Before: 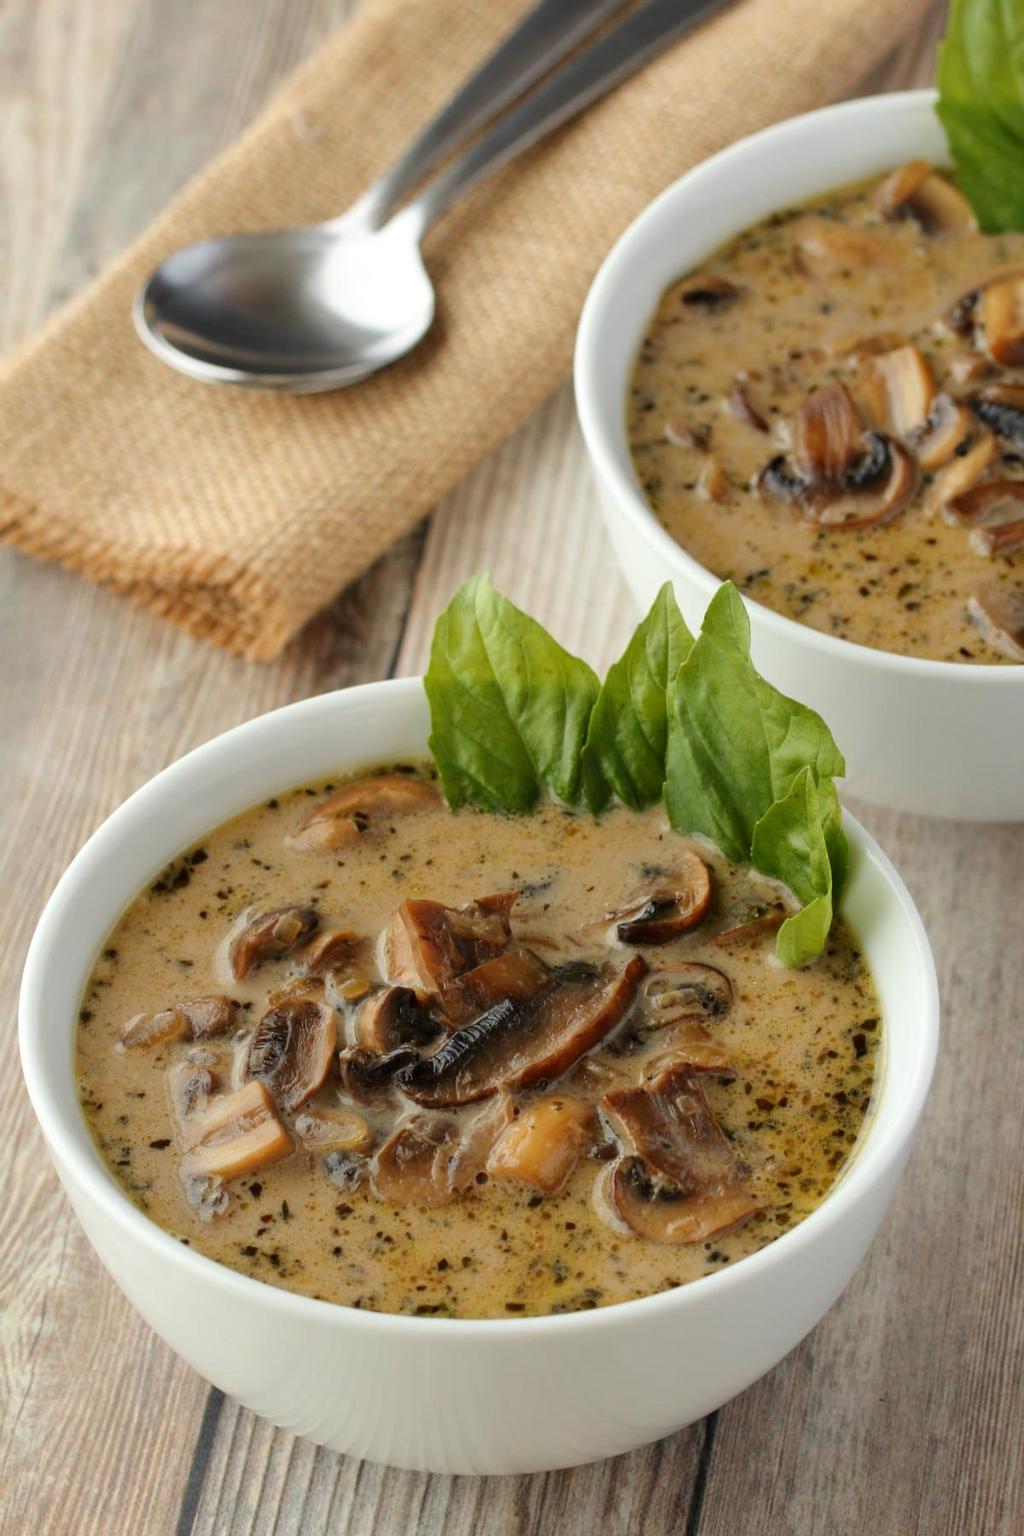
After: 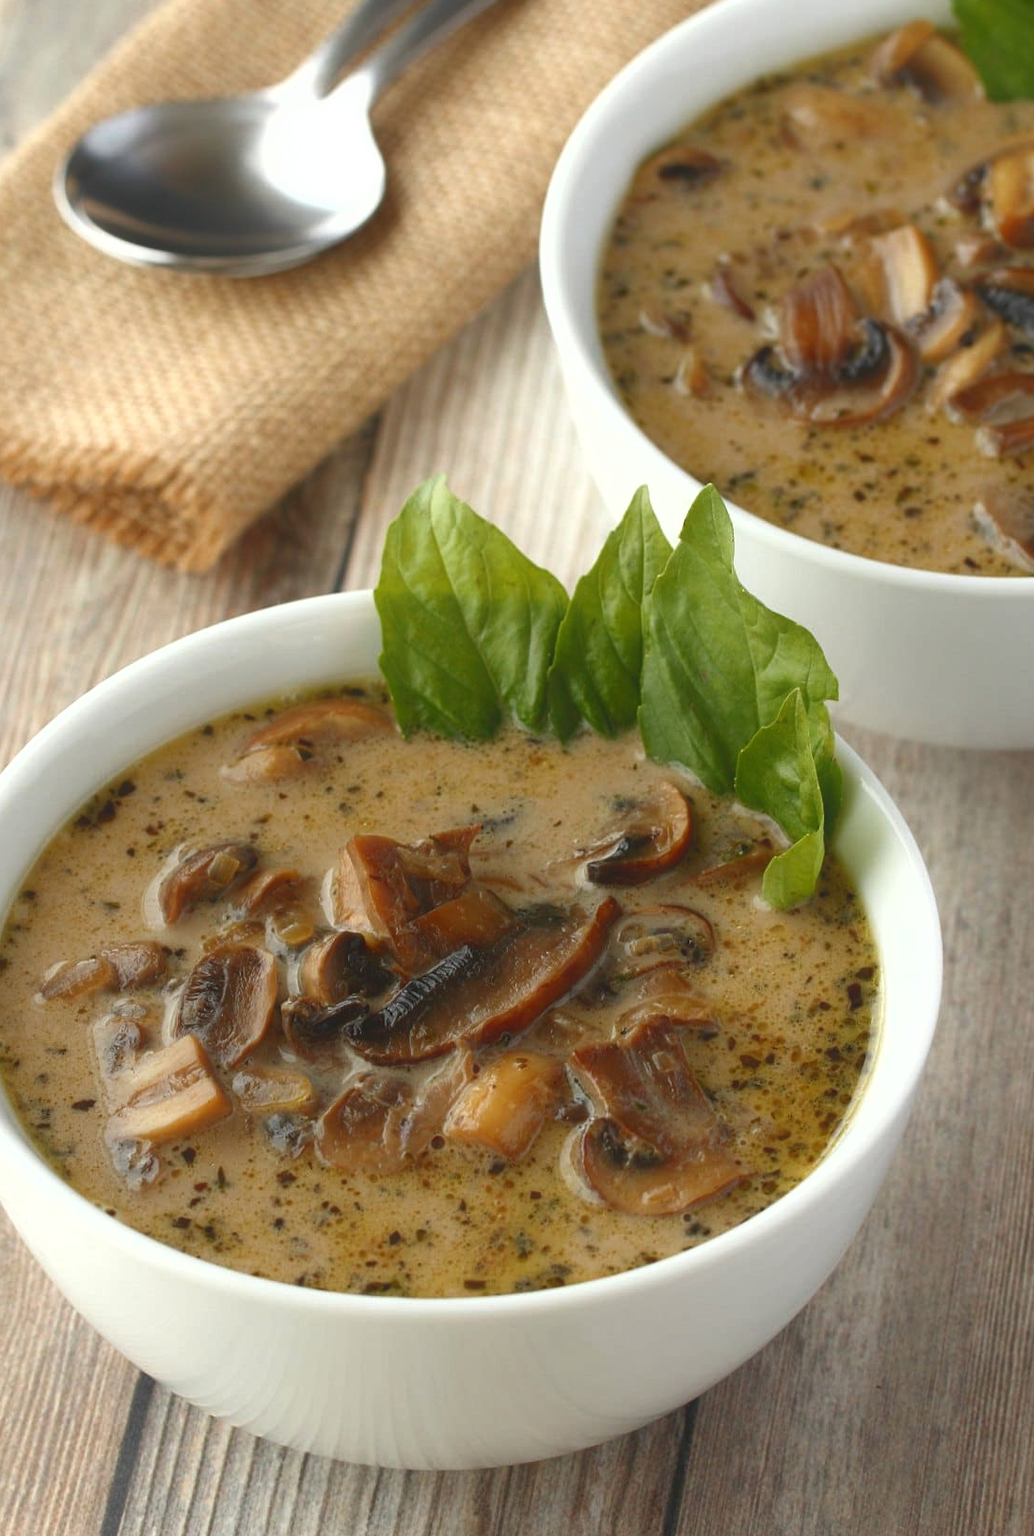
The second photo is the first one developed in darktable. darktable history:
crop and rotate: left 8.262%, top 9.226%
tone curve: curves: ch0 [(0, 0.081) (0.483, 0.453) (0.881, 0.992)]
contrast equalizer: y [[0.5, 0.486, 0.447, 0.446, 0.489, 0.5], [0.5 ×6], [0.5 ×6], [0 ×6], [0 ×6]]
